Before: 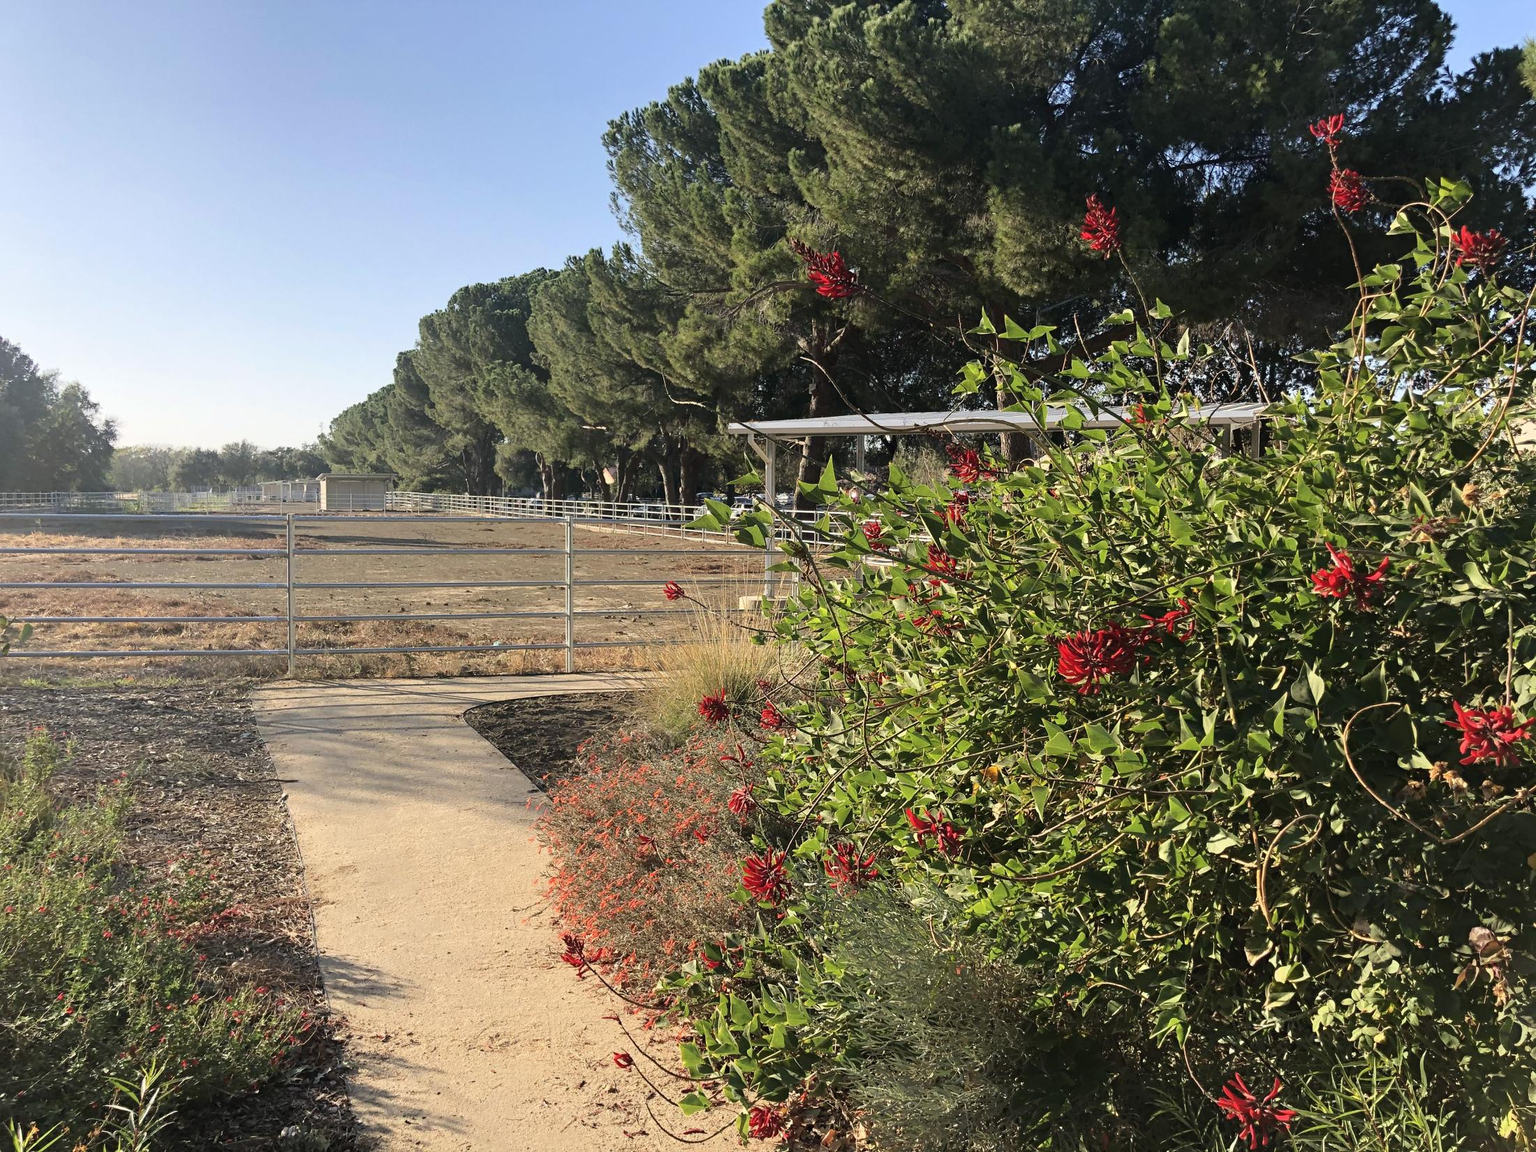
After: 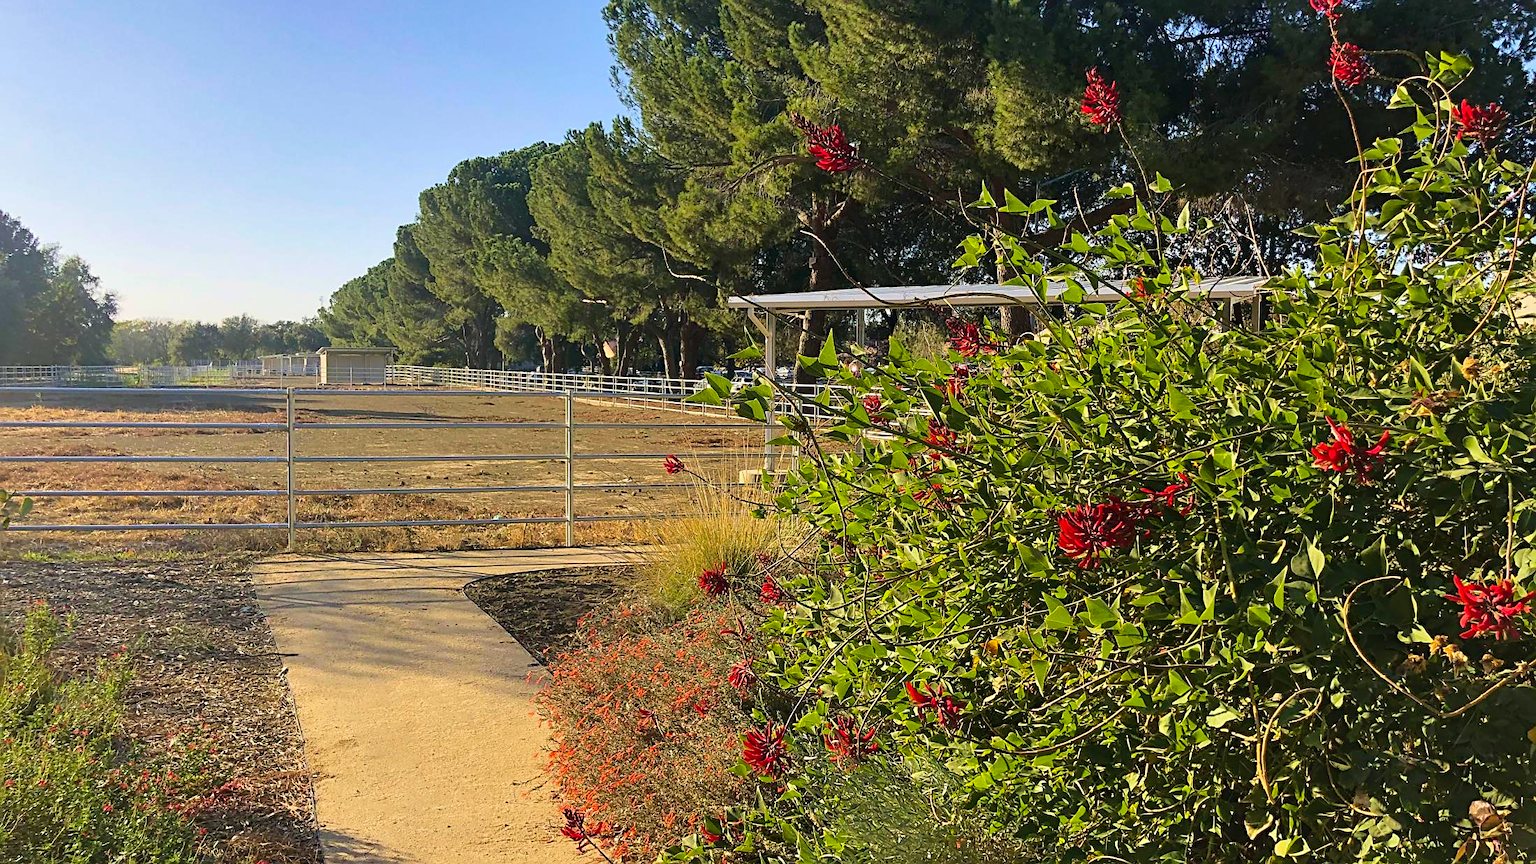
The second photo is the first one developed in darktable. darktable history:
color balance rgb: perceptual saturation grading › global saturation 30.51%, global vibrance 33.593%
sharpen: on, module defaults
velvia: on, module defaults
exposure: exposure -0.114 EV, compensate exposure bias true, compensate highlight preservation false
crop: top 11.026%, bottom 13.916%
shadows and highlights: shadows 36.7, highlights -27.47, highlights color adjustment 32.93%, soften with gaussian
